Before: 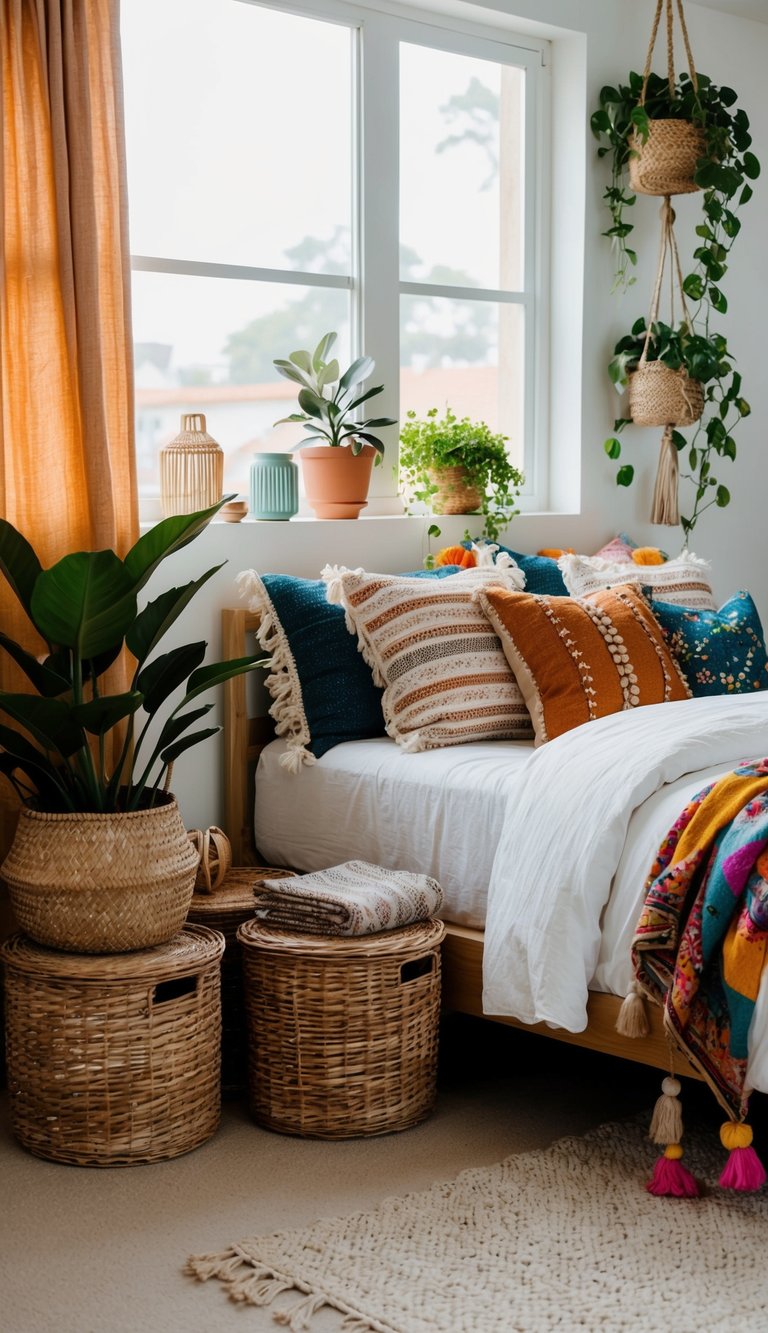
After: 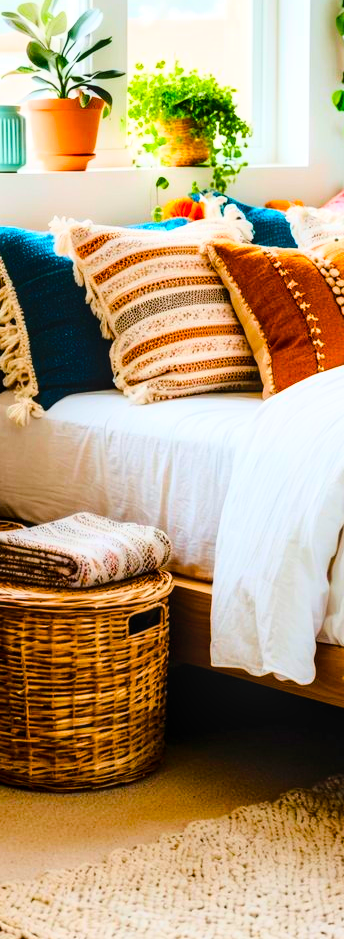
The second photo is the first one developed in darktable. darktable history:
base curve: curves: ch0 [(0, 0) (0.028, 0.03) (0.105, 0.232) (0.387, 0.748) (0.754, 0.968) (1, 1)]
color balance rgb: perceptual saturation grading › global saturation 20%, perceptual saturation grading › highlights -25.795%, perceptual saturation grading › shadows 50.133%, global vibrance 45.426%
local contrast: on, module defaults
crop: left 35.433%, top 26.147%, right 19.708%, bottom 3.349%
contrast brightness saturation: saturation 0.185
